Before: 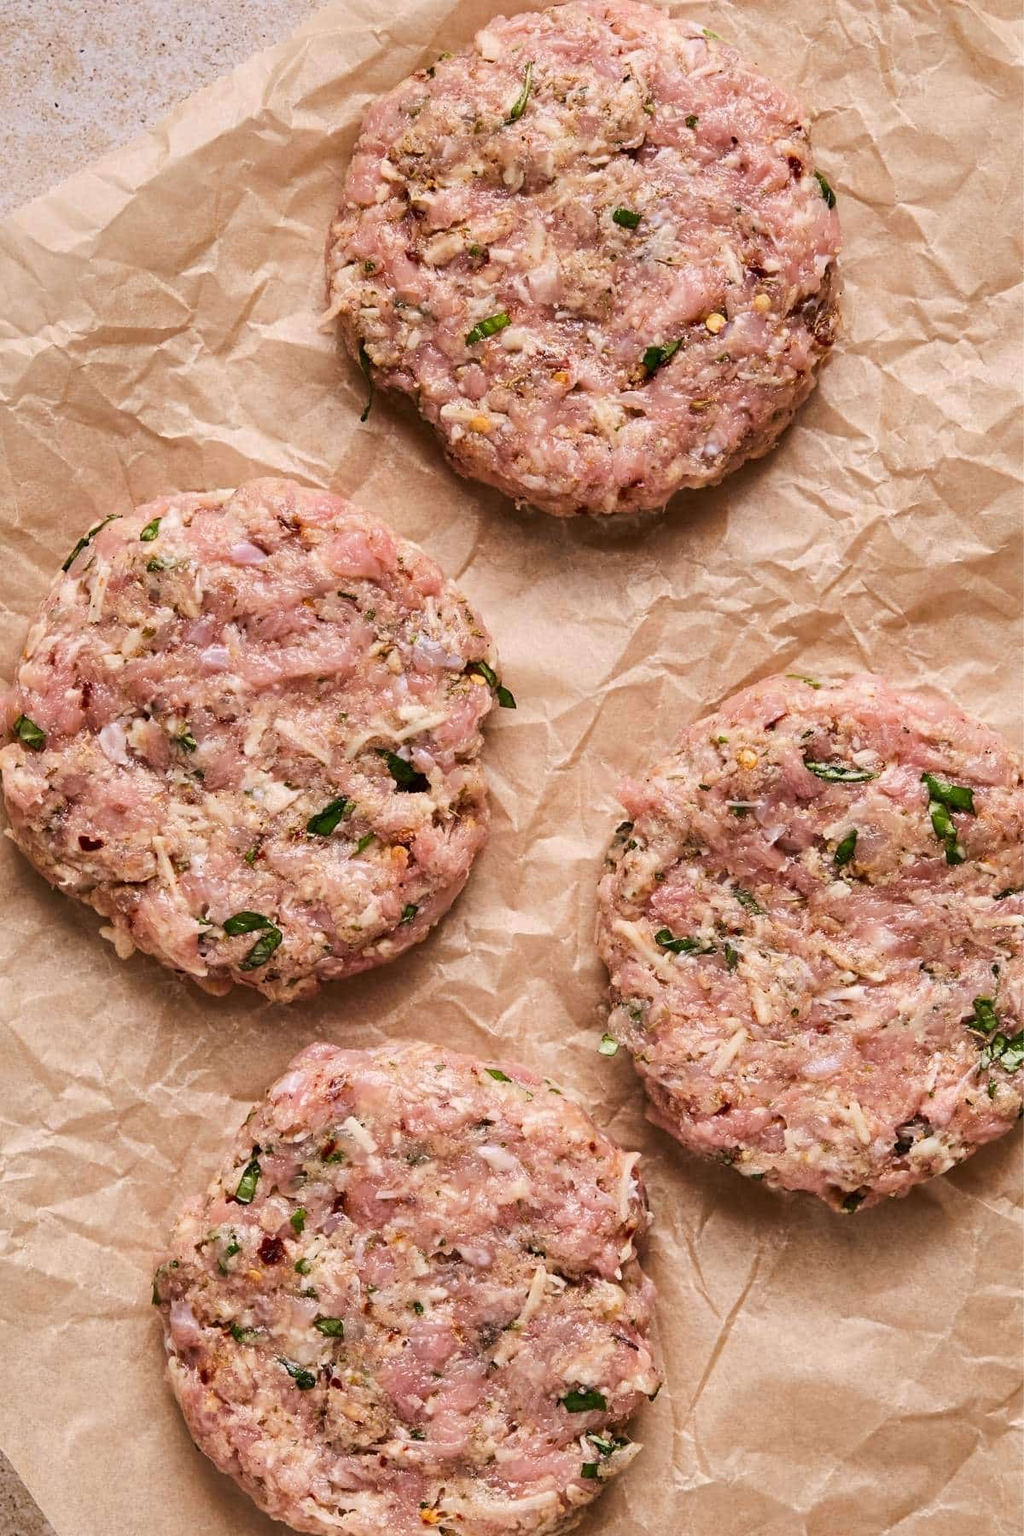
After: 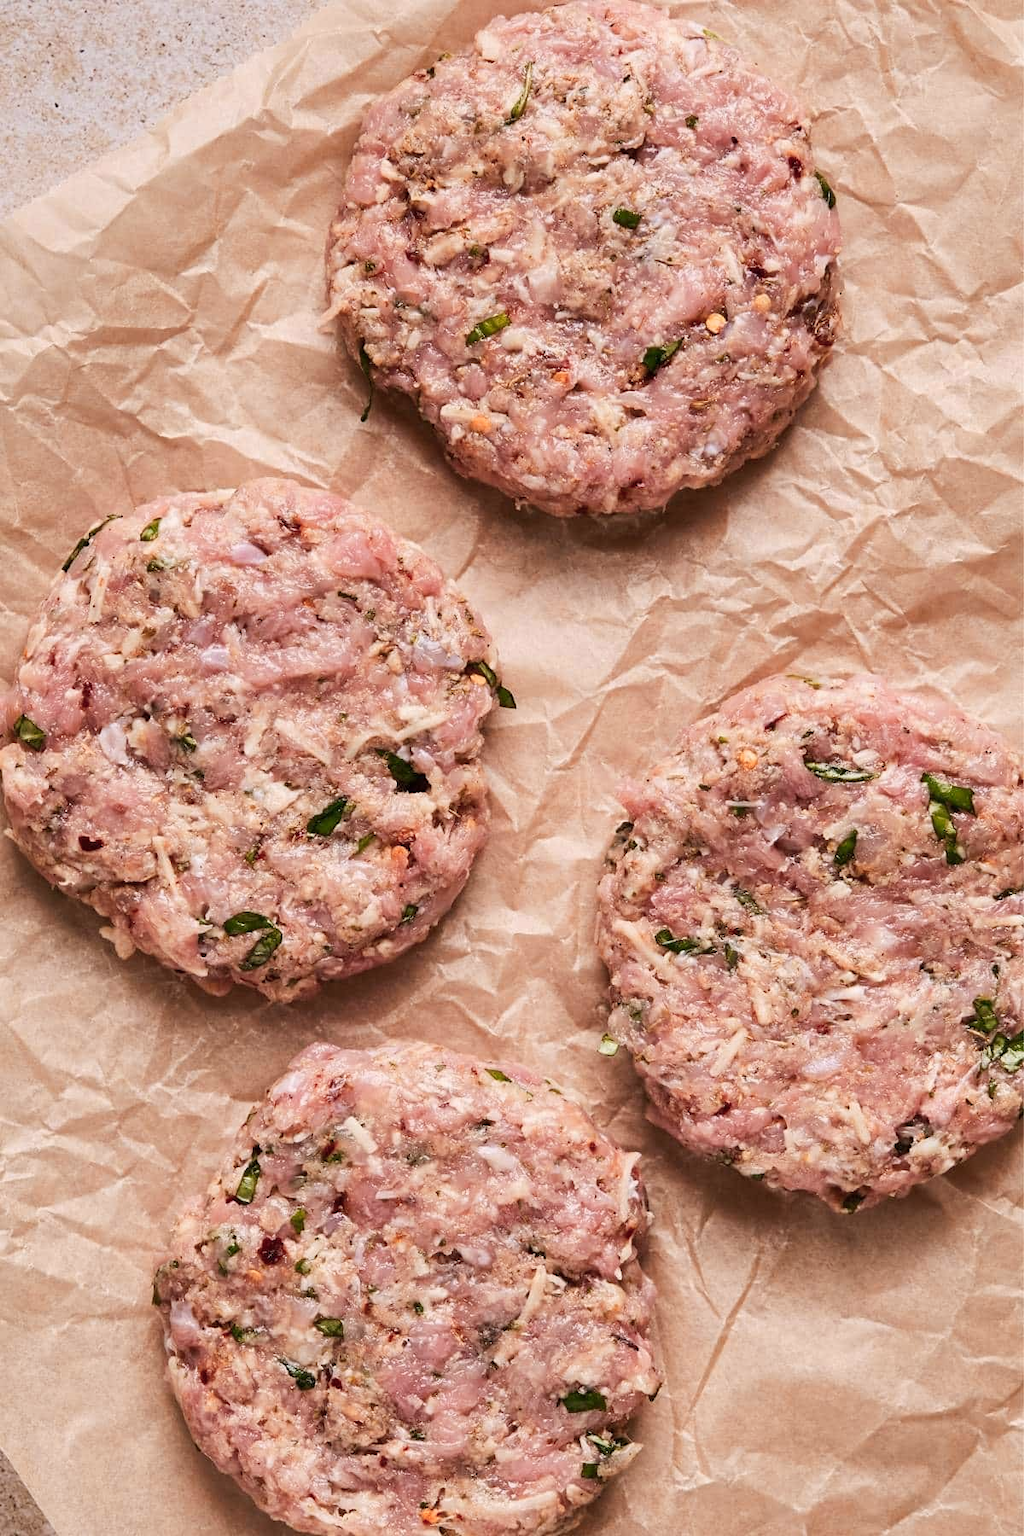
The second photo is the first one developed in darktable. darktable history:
color zones: curves: ch1 [(0, 0.469) (0.072, 0.457) (0.243, 0.494) (0.429, 0.5) (0.571, 0.5) (0.714, 0.5) (0.857, 0.5) (1, 0.469)]; ch2 [(0, 0.499) (0.143, 0.467) (0.242, 0.436) (0.429, 0.493) (0.571, 0.5) (0.714, 0.5) (0.857, 0.5) (1, 0.499)]
base curve: curves: ch0 [(0, 0) (0.472, 0.508) (1, 1)], preserve colors none
